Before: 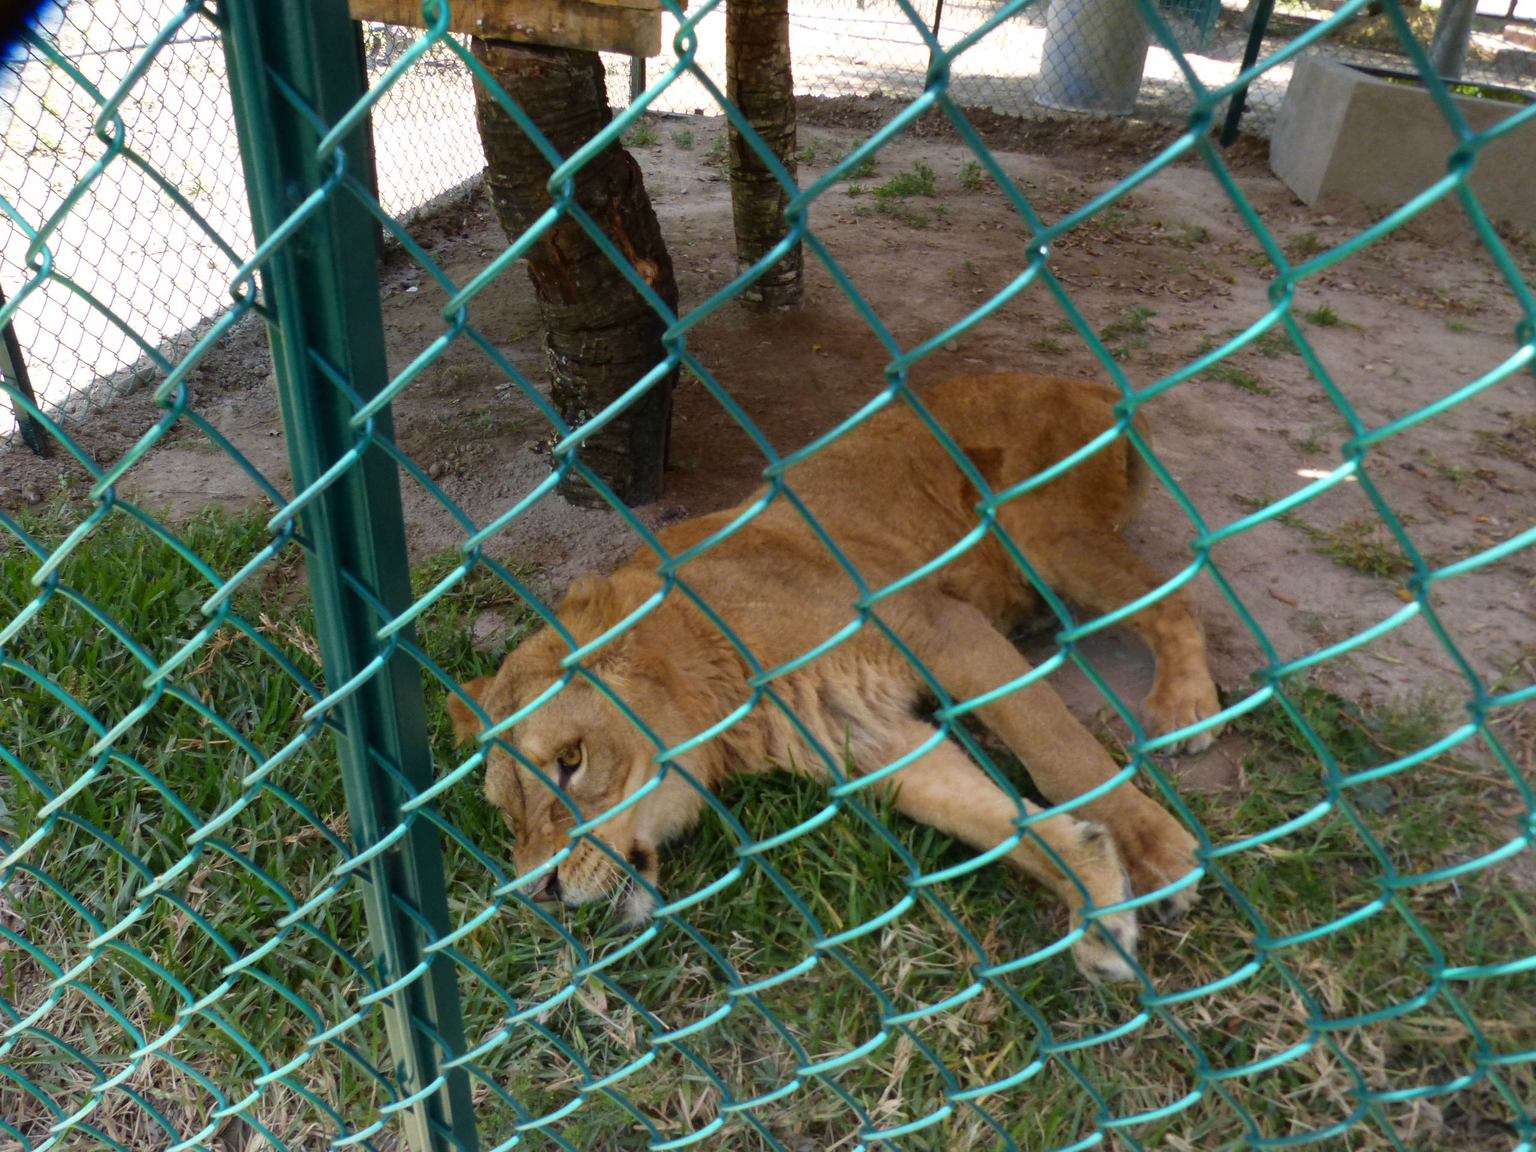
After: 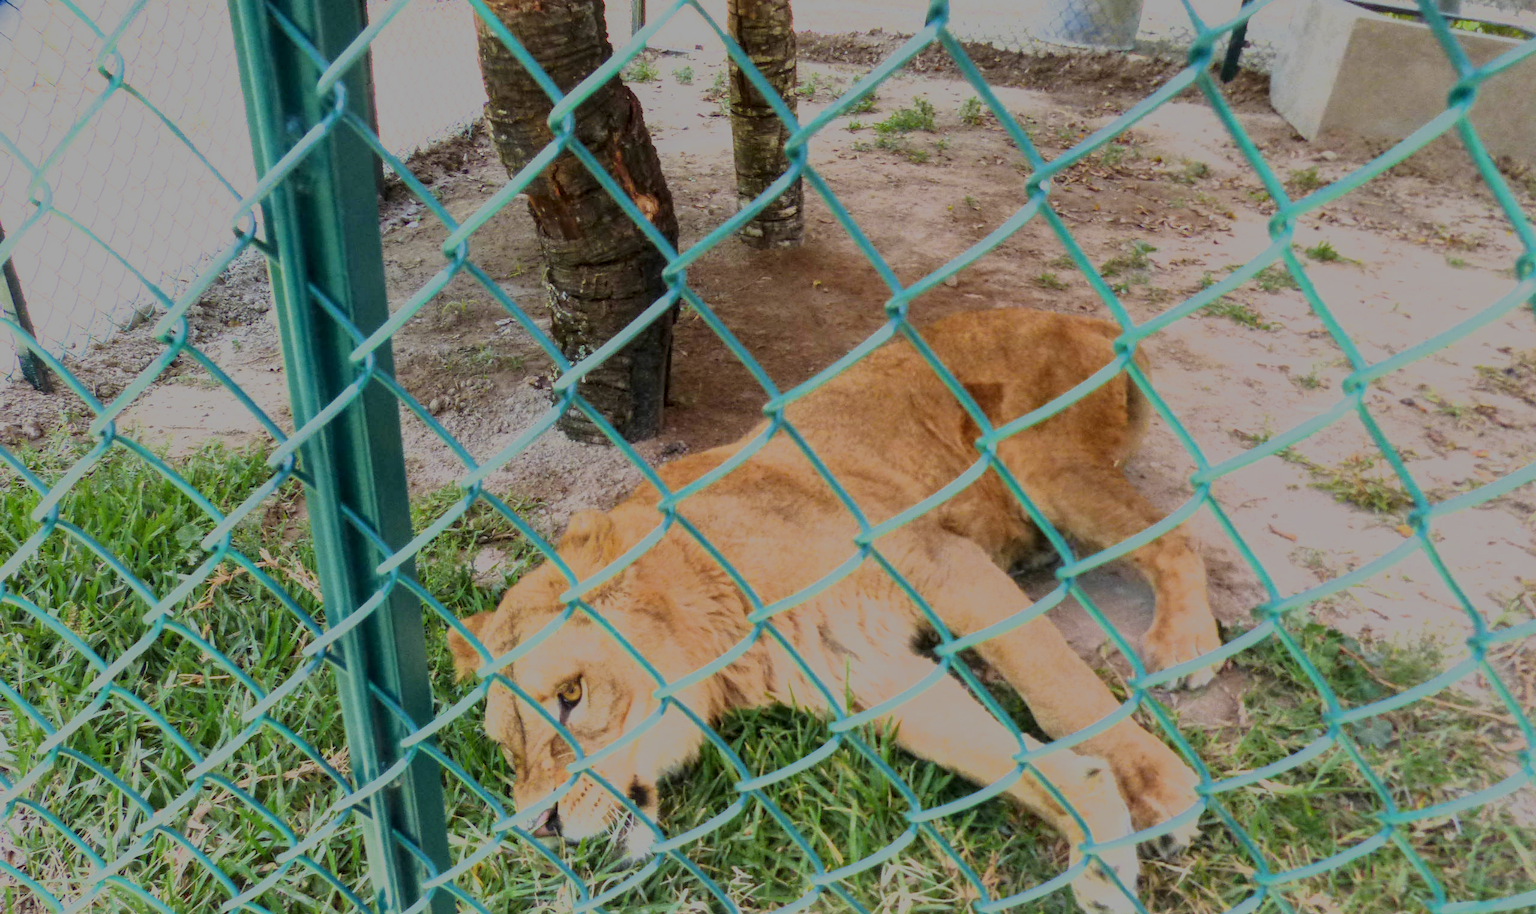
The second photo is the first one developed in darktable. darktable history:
filmic rgb: black relative exposure -12.92 EV, white relative exposure 4.06 EV, threshold 3.04 EV, target white luminance 85.145%, hardness 6.29, latitude 41.15%, contrast 0.86, shadows ↔ highlights balance 9.12%, iterations of high-quality reconstruction 0, enable highlight reconstruction true
local contrast: on, module defaults
exposure: black level correction 0, exposure 1.295 EV, compensate exposure bias true, compensate highlight preservation false
crop and rotate: top 5.662%, bottom 14.953%
